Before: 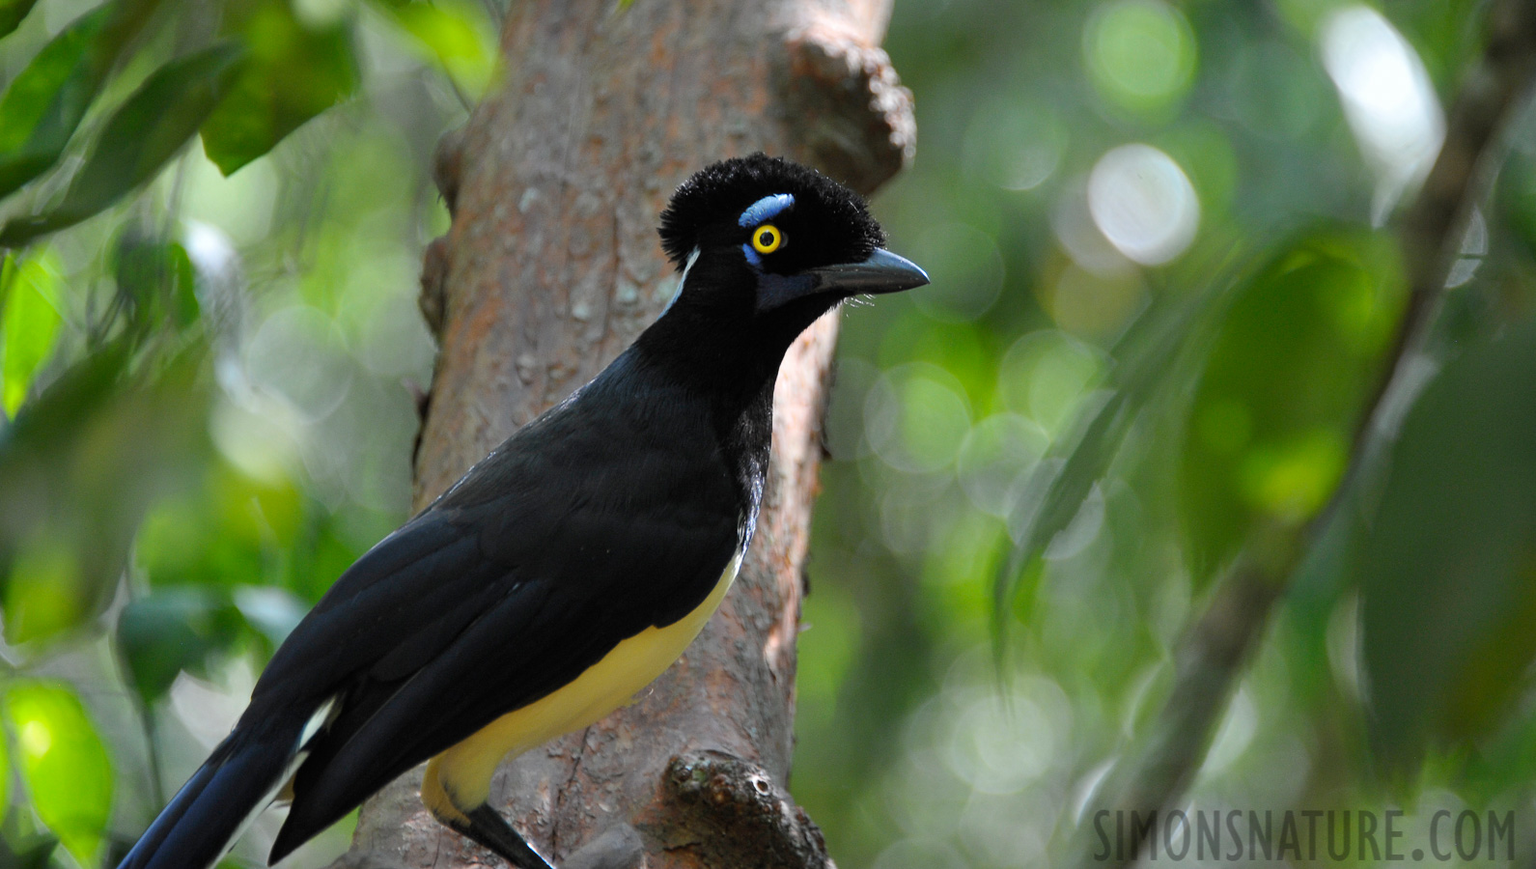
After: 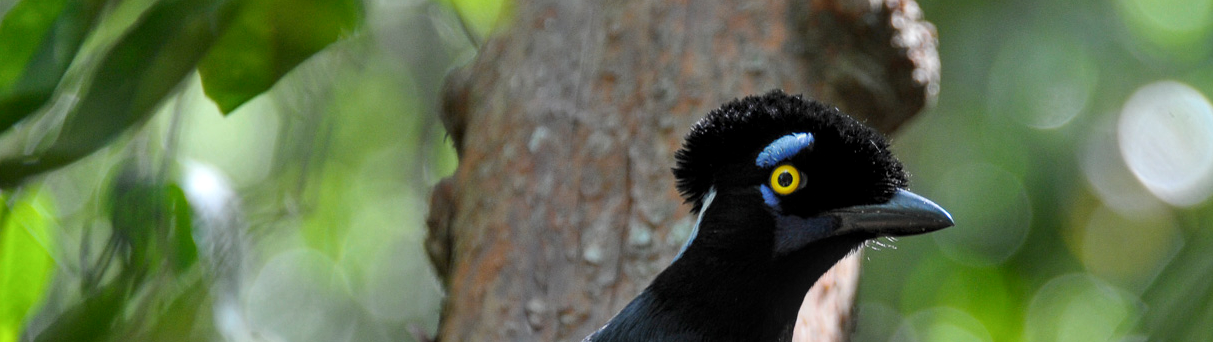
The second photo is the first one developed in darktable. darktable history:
local contrast: on, module defaults
crop: left 0.579%, top 7.627%, right 23.167%, bottom 54.275%
